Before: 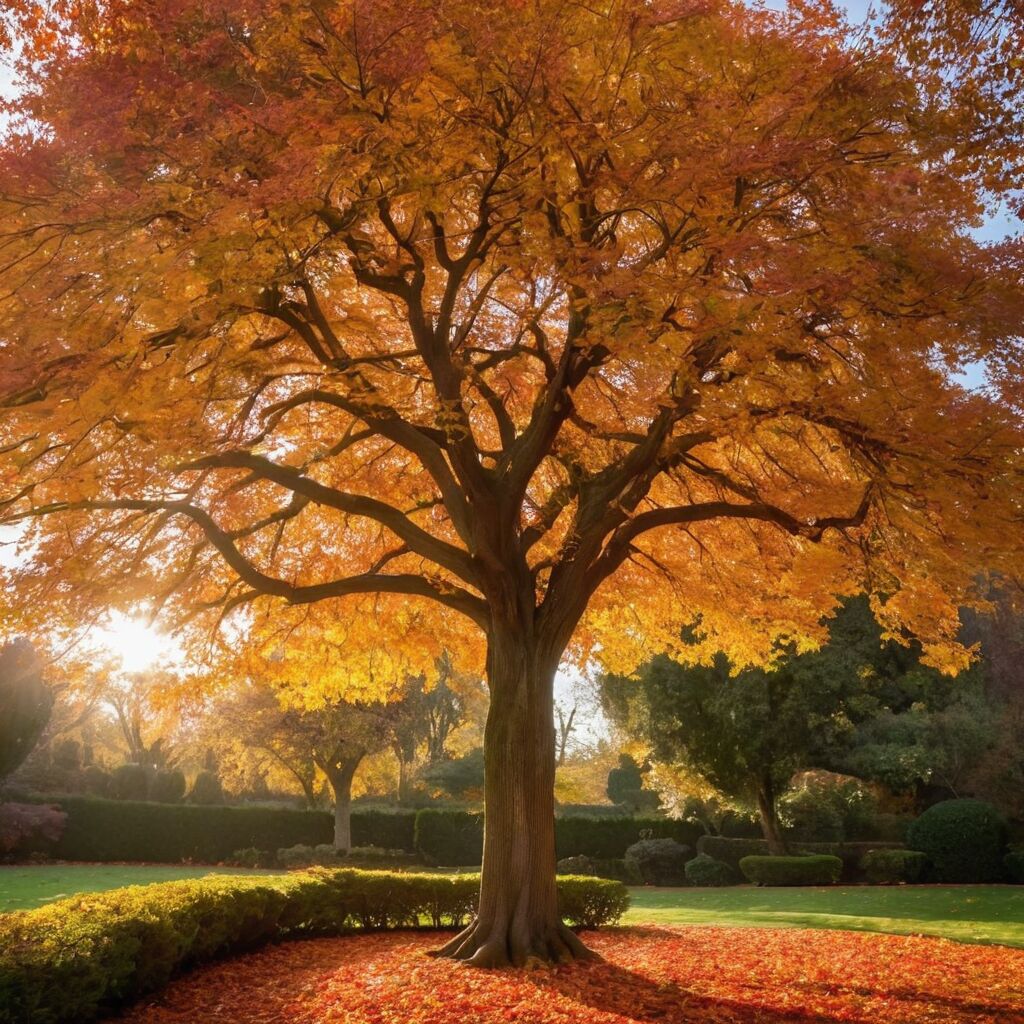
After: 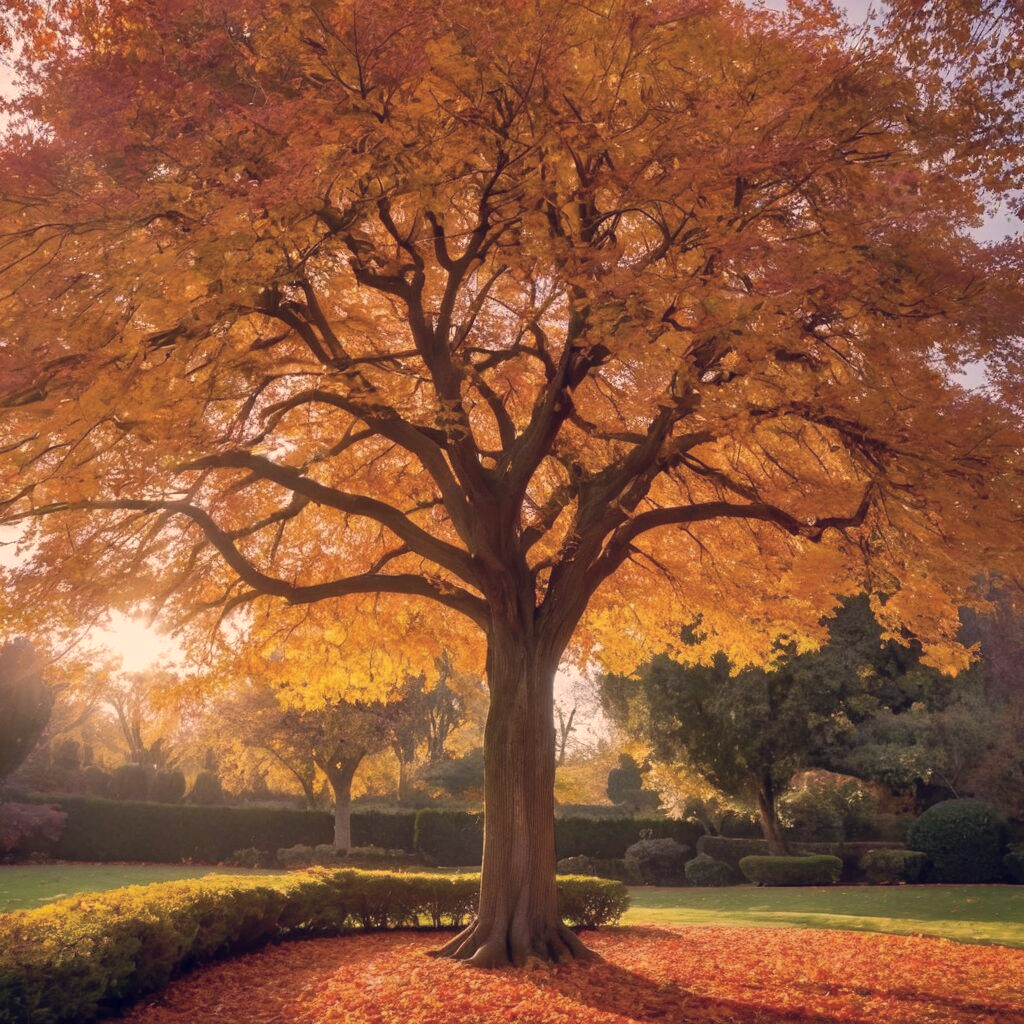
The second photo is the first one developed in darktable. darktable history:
color correction: highlights a* 19.59, highlights b* 27.49, shadows a* 3.46, shadows b* -17.28, saturation 0.73
shadows and highlights: on, module defaults
